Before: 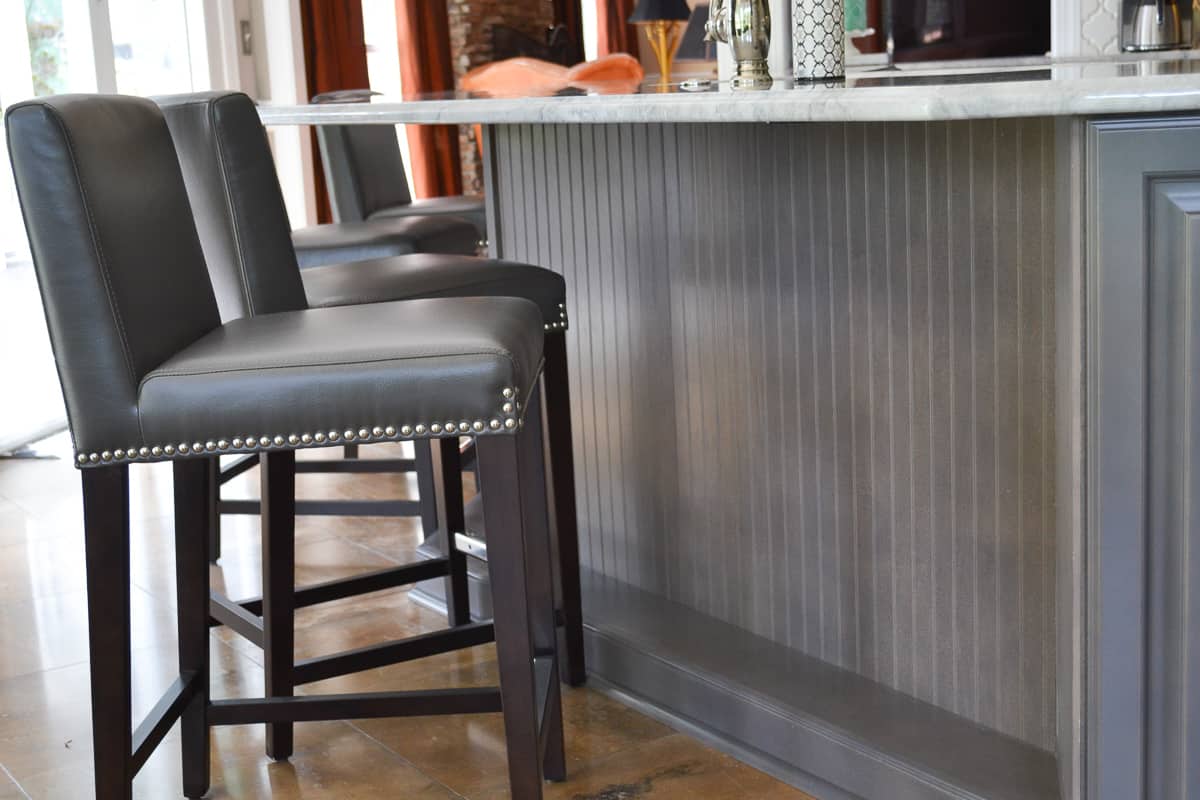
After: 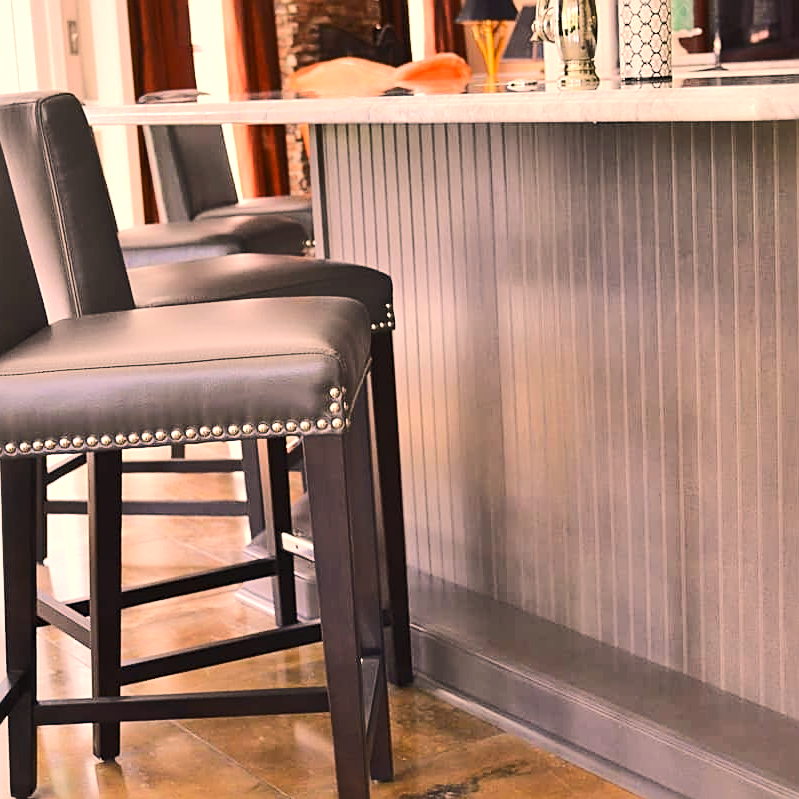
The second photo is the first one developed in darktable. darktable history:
exposure: exposure 0.3 EV, compensate highlight preservation false
color correction: highlights a* 17.88, highlights b* 18.79
sharpen: on, module defaults
rgb curve: curves: ch0 [(0, 0) (0.284, 0.292) (0.505, 0.644) (1, 1)], compensate middle gray true
crop and rotate: left 14.436%, right 18.898%
